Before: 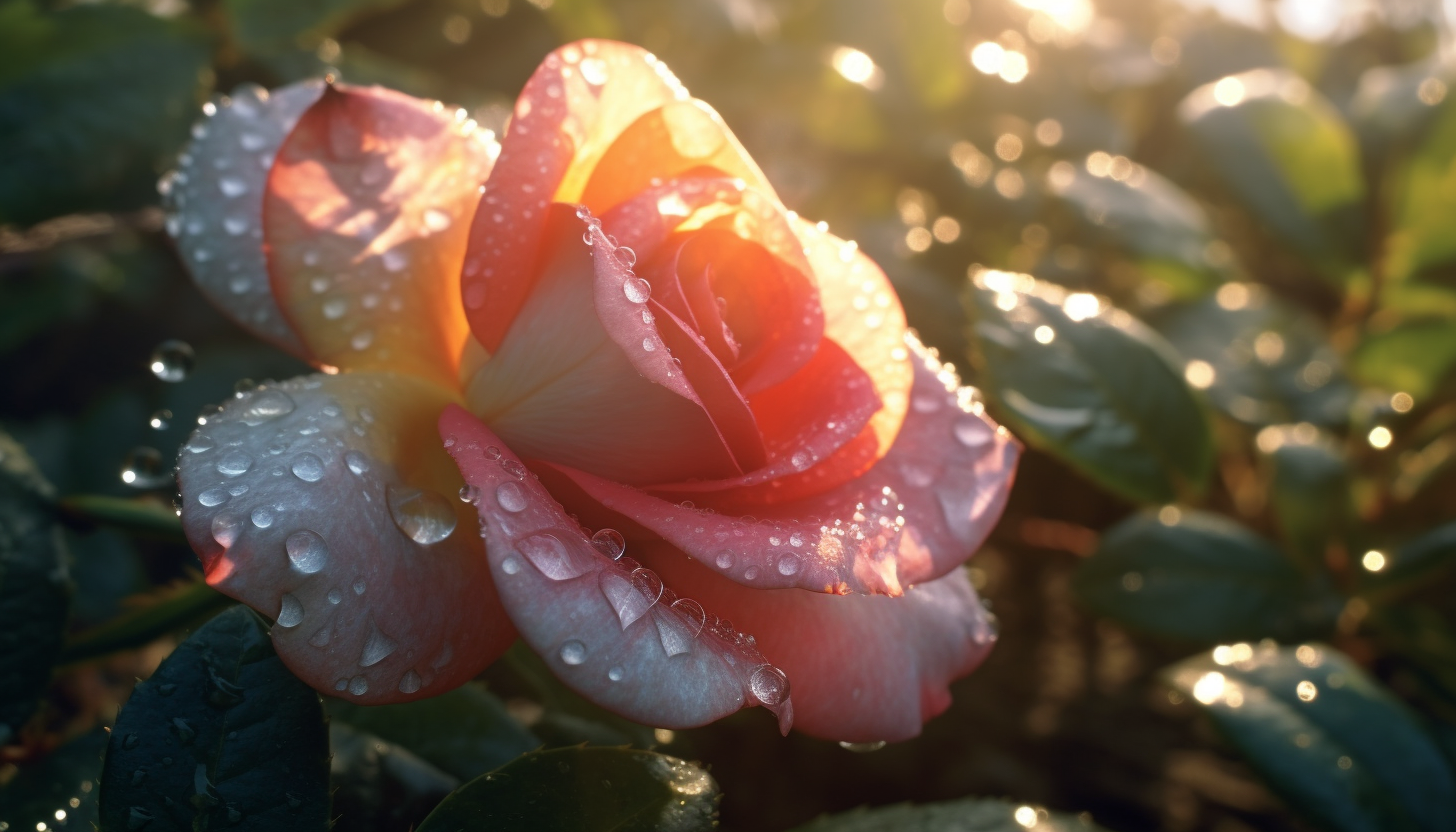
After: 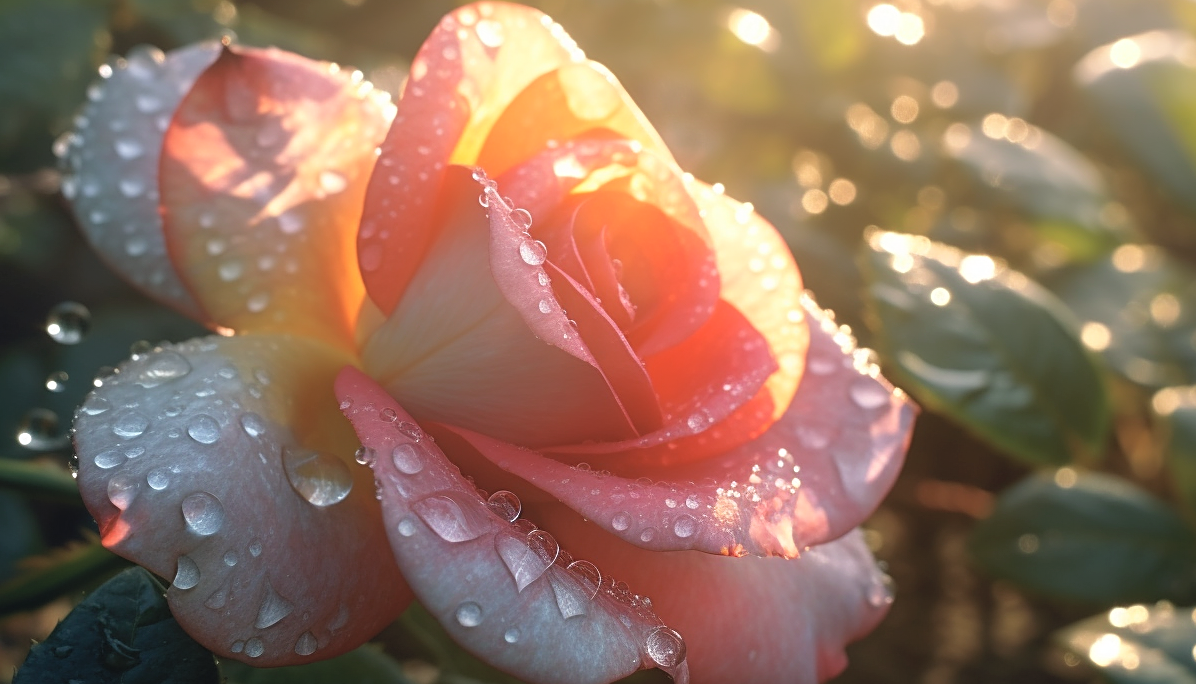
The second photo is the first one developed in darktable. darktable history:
contrast brightness saturation: brightness 0.13
sharpen: on, module defaults
crop and rotate: left 7.196%, top 4.574%, right 10.605%, bottom 13.178%
